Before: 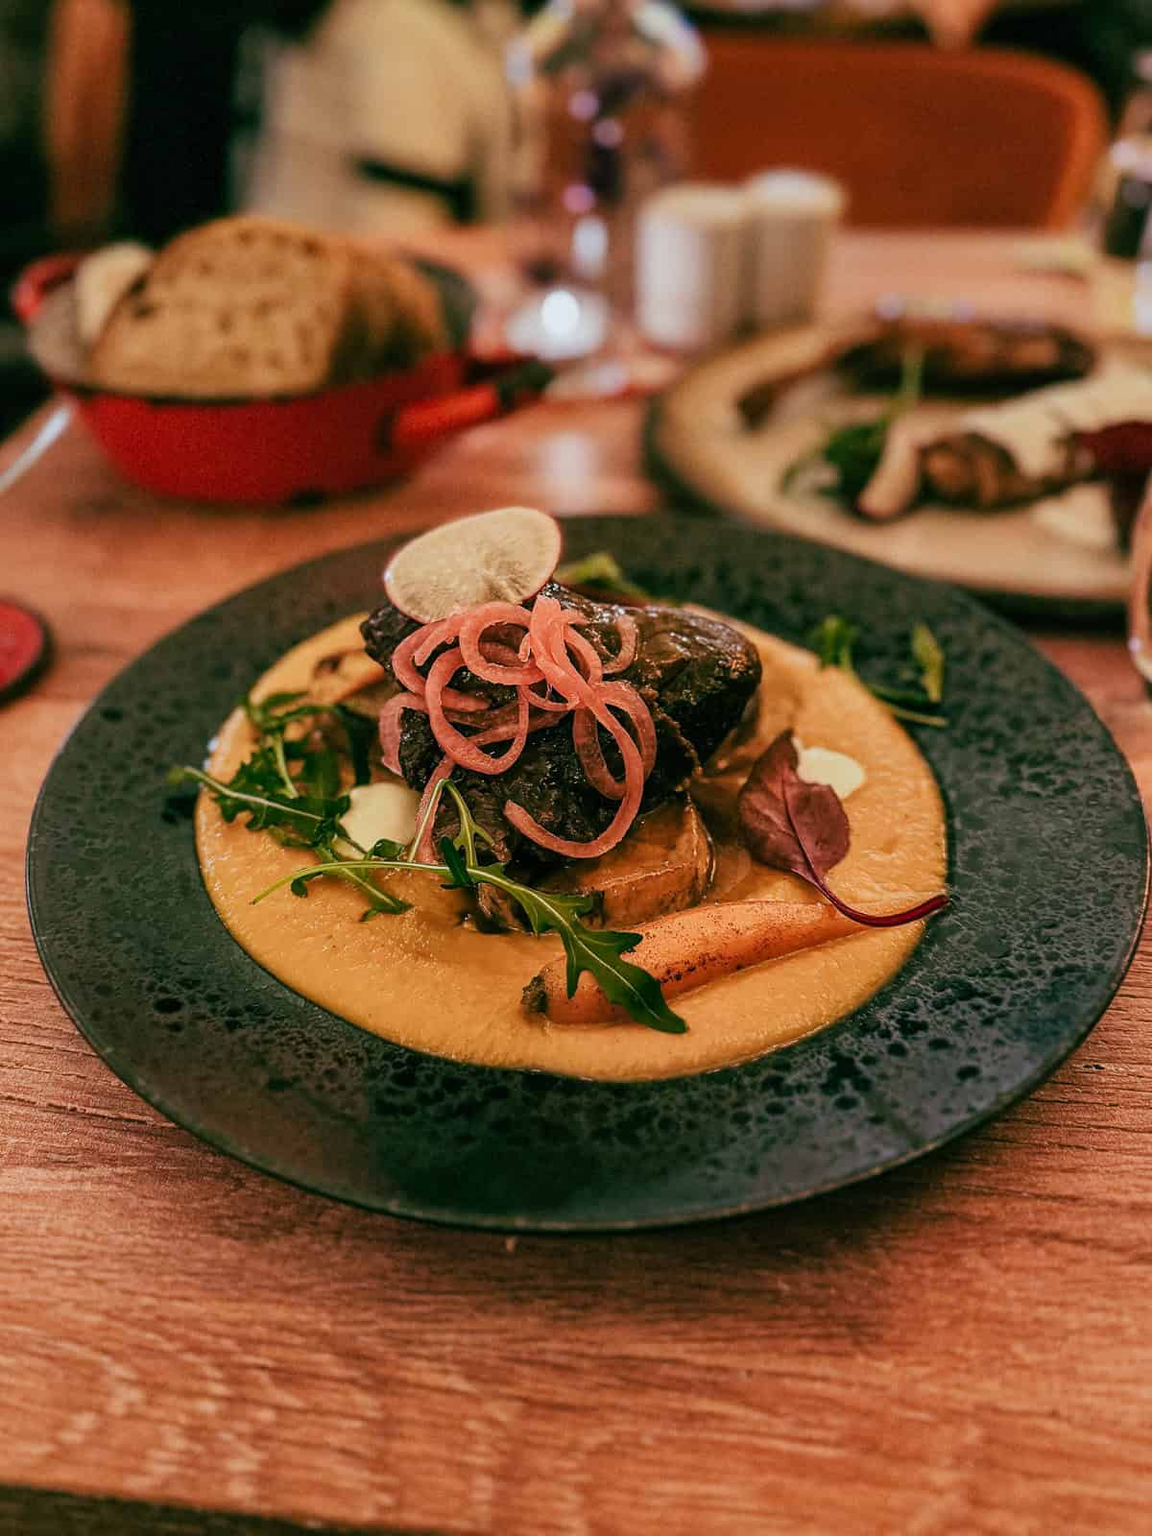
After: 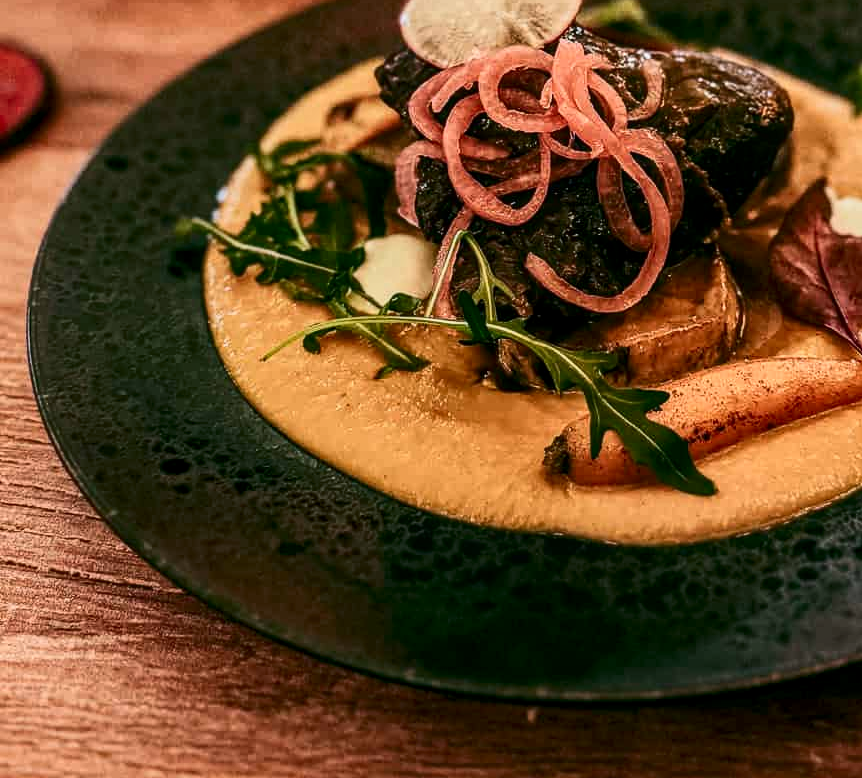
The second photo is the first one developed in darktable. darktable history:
local contrast: on, module defaults
contrast brightness saturation: contrast 0.273
crop: top 36.347%, right 28.115%, bottom 15.01%
